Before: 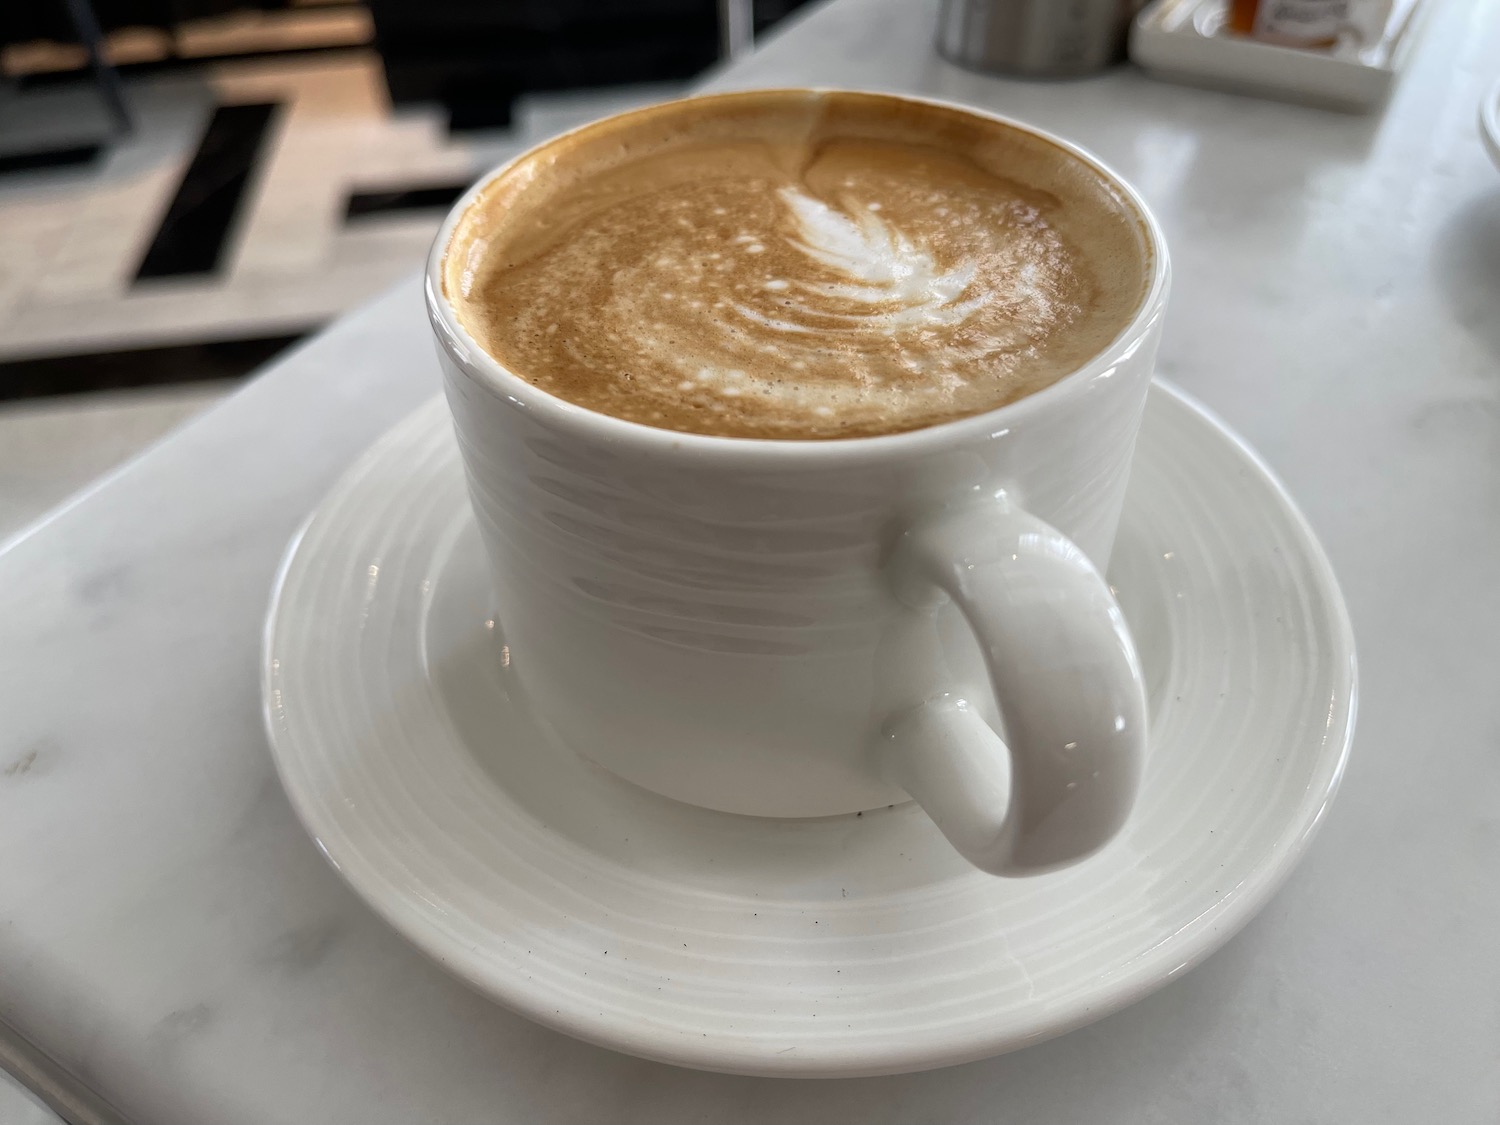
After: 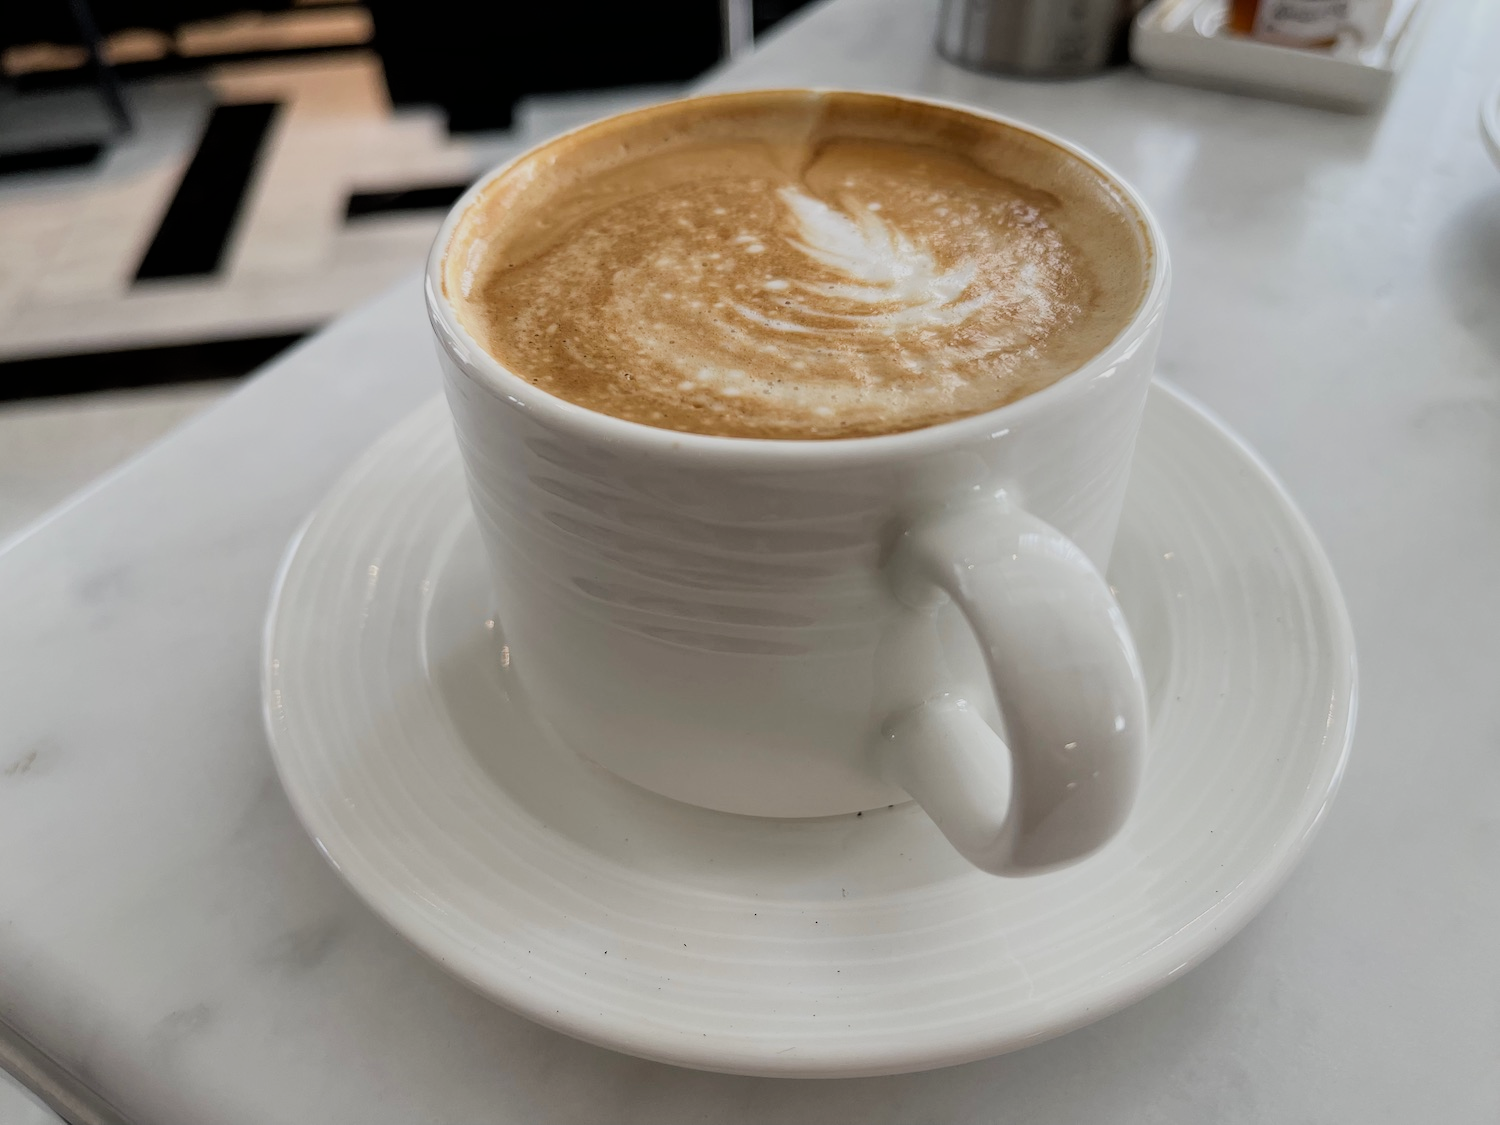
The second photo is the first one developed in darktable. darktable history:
levels: levels [0, 0.476, 0.951]
filmic rgb: black relative exposure -7.15 EV, white relative exposure 5.36 EV, hardness 3.02
